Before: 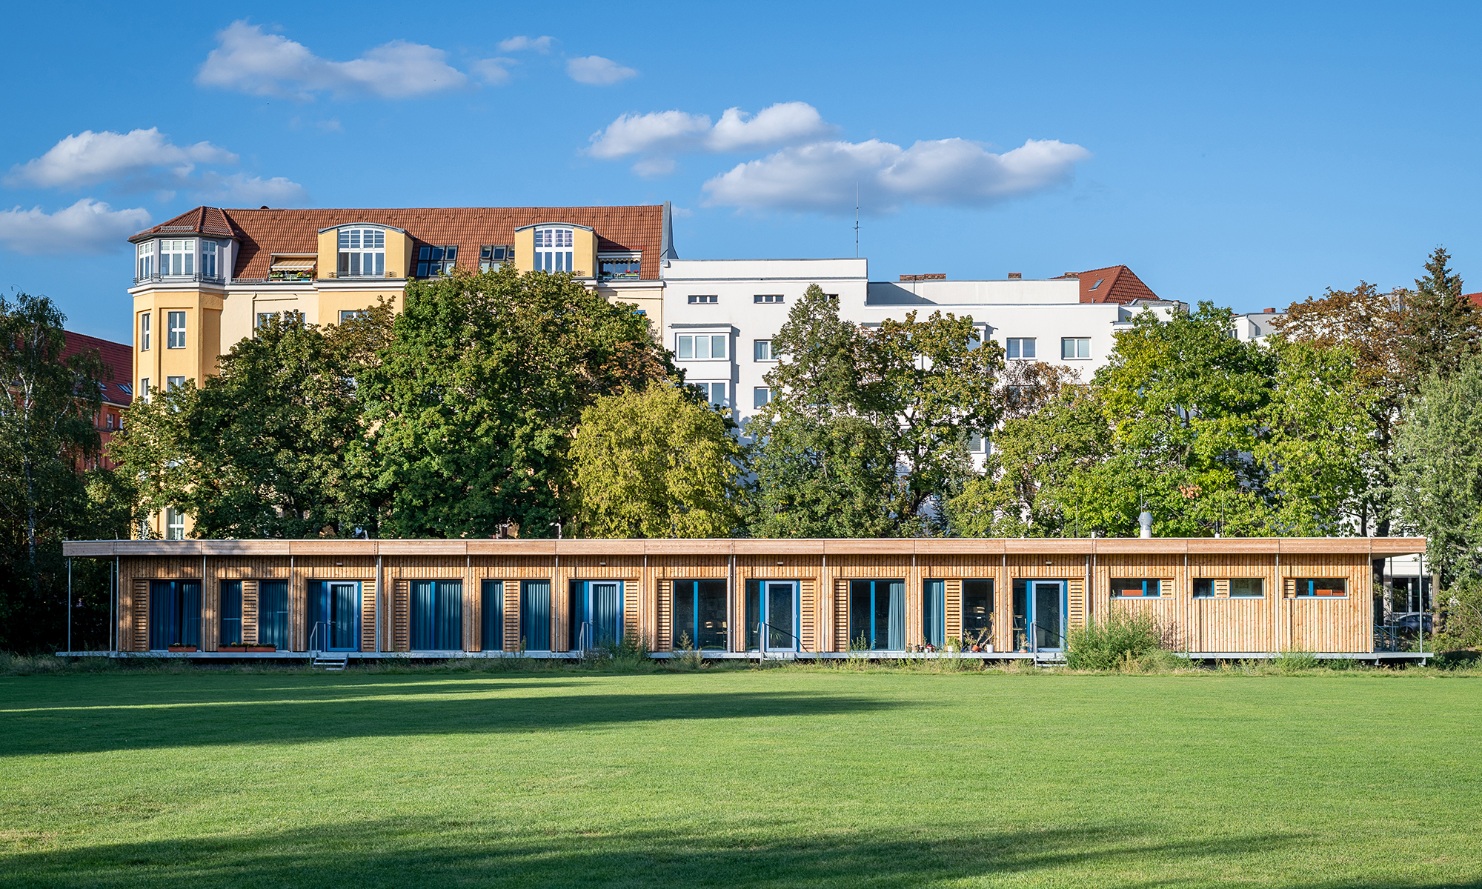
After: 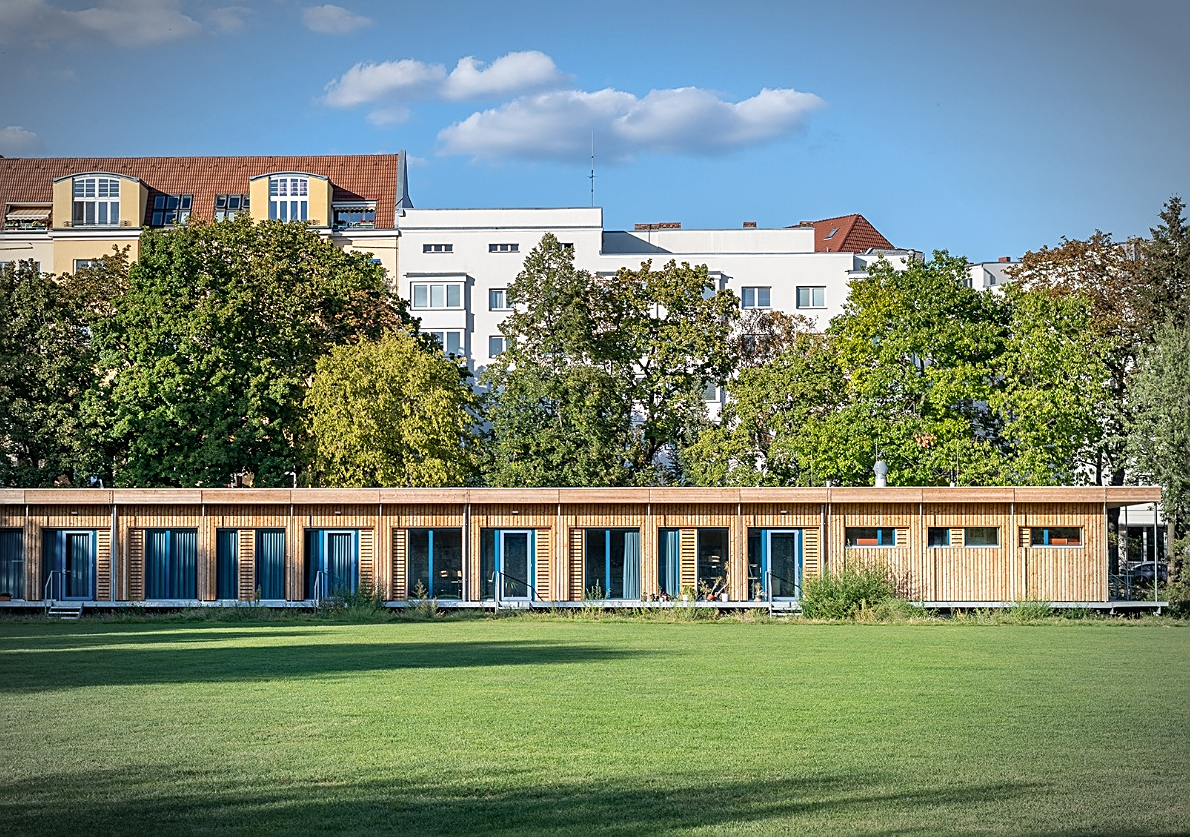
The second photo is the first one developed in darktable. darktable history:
vignetting: automatic ratio true
crop and rotate: left 17.959%, top 5.771%, right 1.742%
sharpen: on, module defaults
